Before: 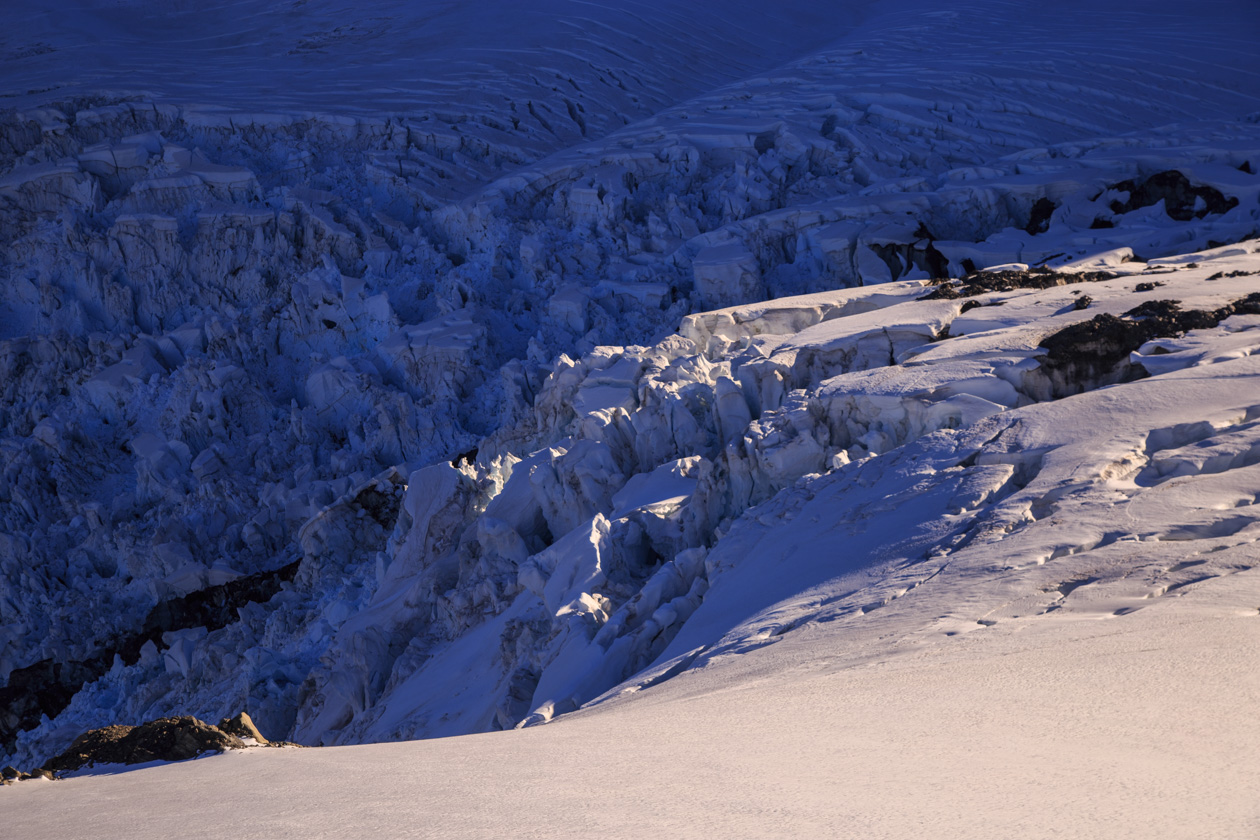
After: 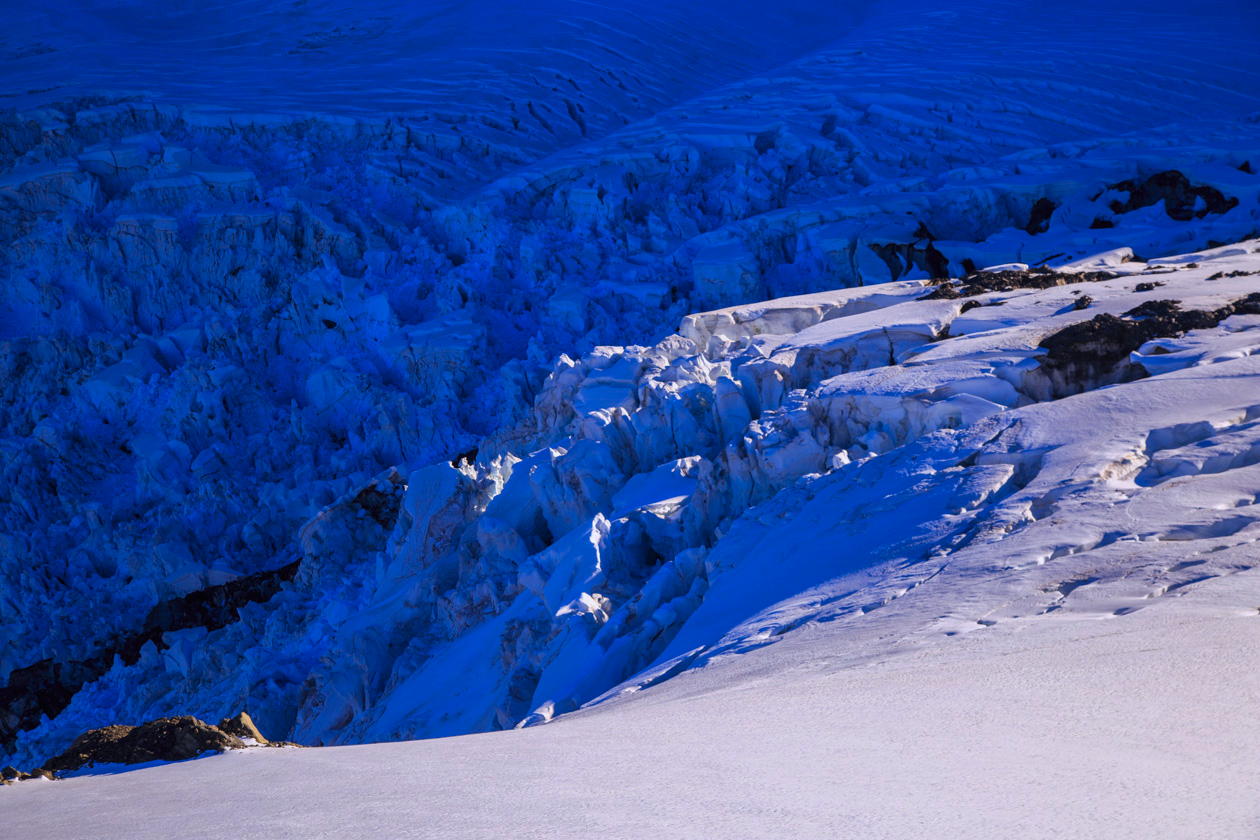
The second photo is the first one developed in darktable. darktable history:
contrast brightness saturation: saturation 0.5
white balance: red 0.926, green 1.003, blue 1.133
